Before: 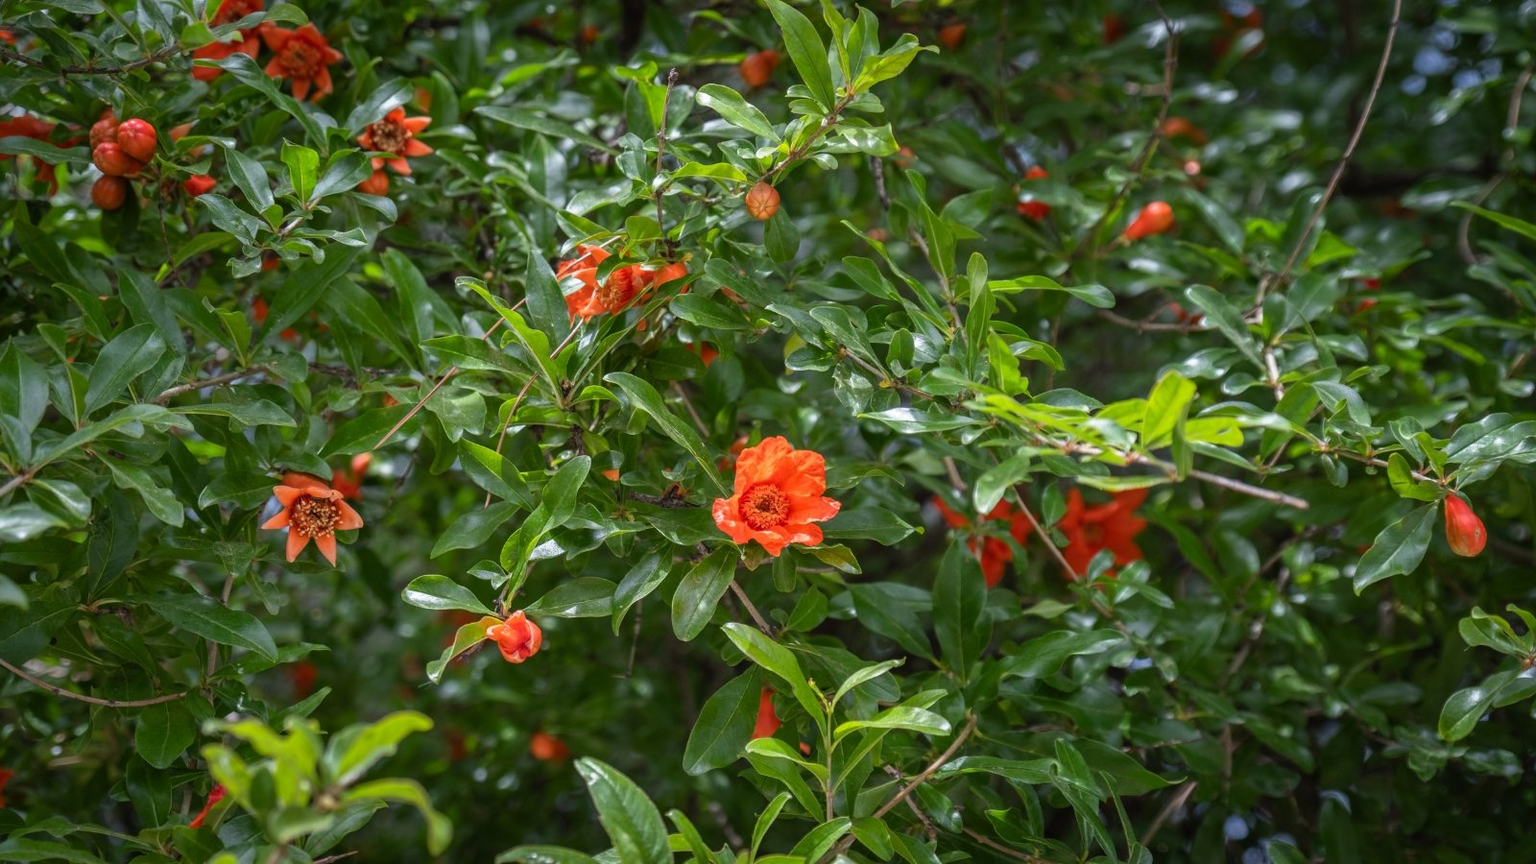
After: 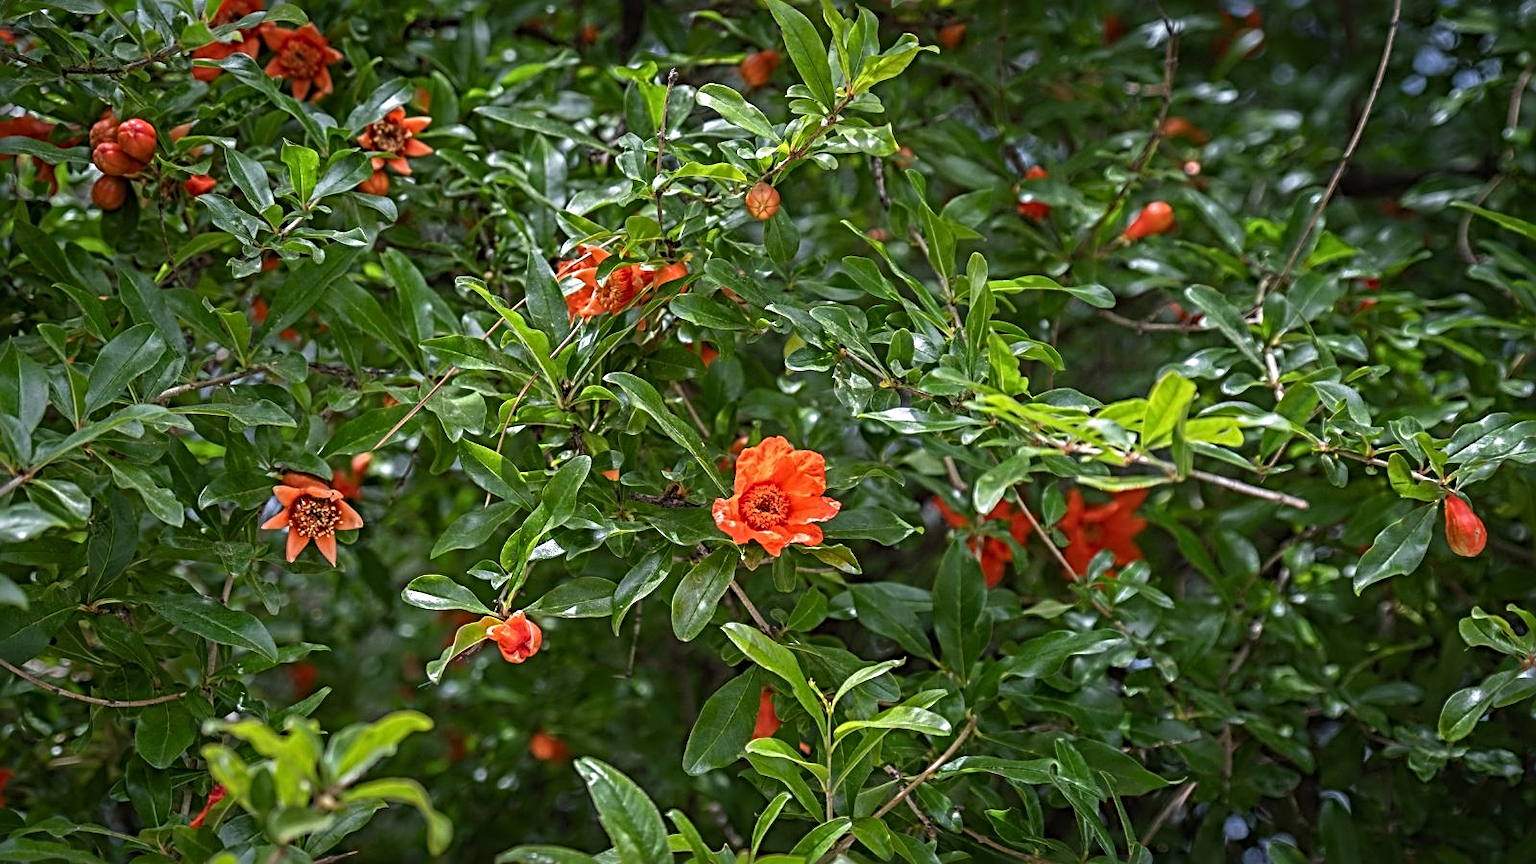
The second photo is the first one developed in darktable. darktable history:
sharpen: radius 3.664, amount 0.925
